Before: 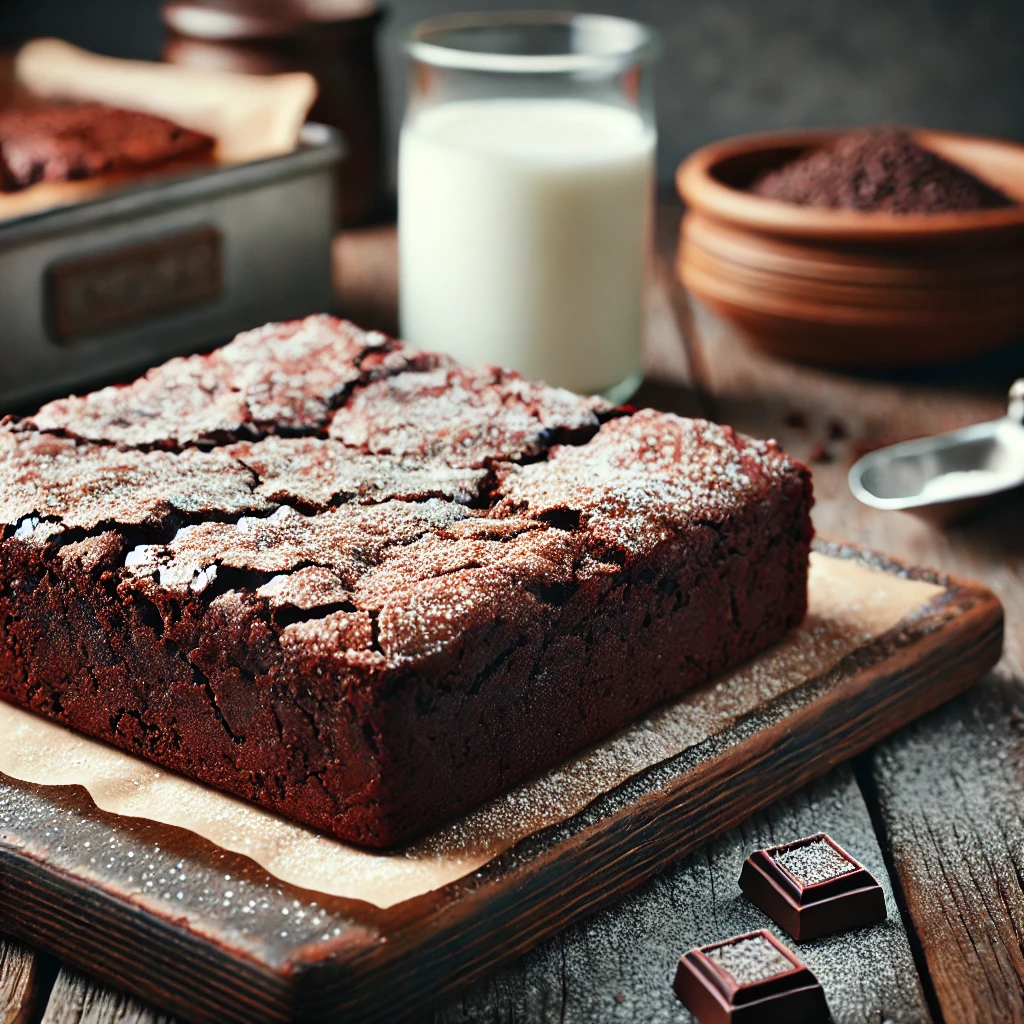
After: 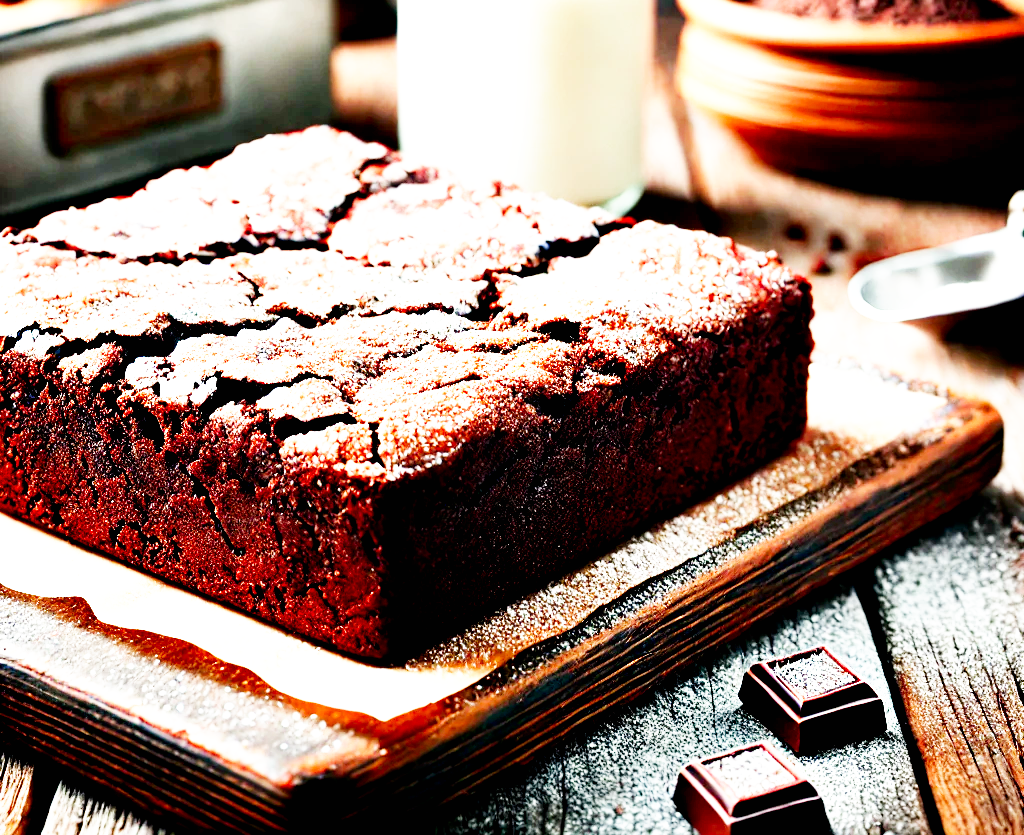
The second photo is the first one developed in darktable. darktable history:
crop and rotate: top 18.427%
tone equalizer: edges refinement/feathering 500, mask exposure compensation -1.57 EV, preserve details no
base curve: curves: ch0 [(0, 0) (0.007, 0.004) (0.027, 0.03) (0.046, 0.07) (0.207, 0.54) (0.442, 0.872) (0.673, 0.972) (1, 1)], preserve colors none
exposure: black level correction 0.011, exposure 1.082 EV, compensate highlight preservation false
